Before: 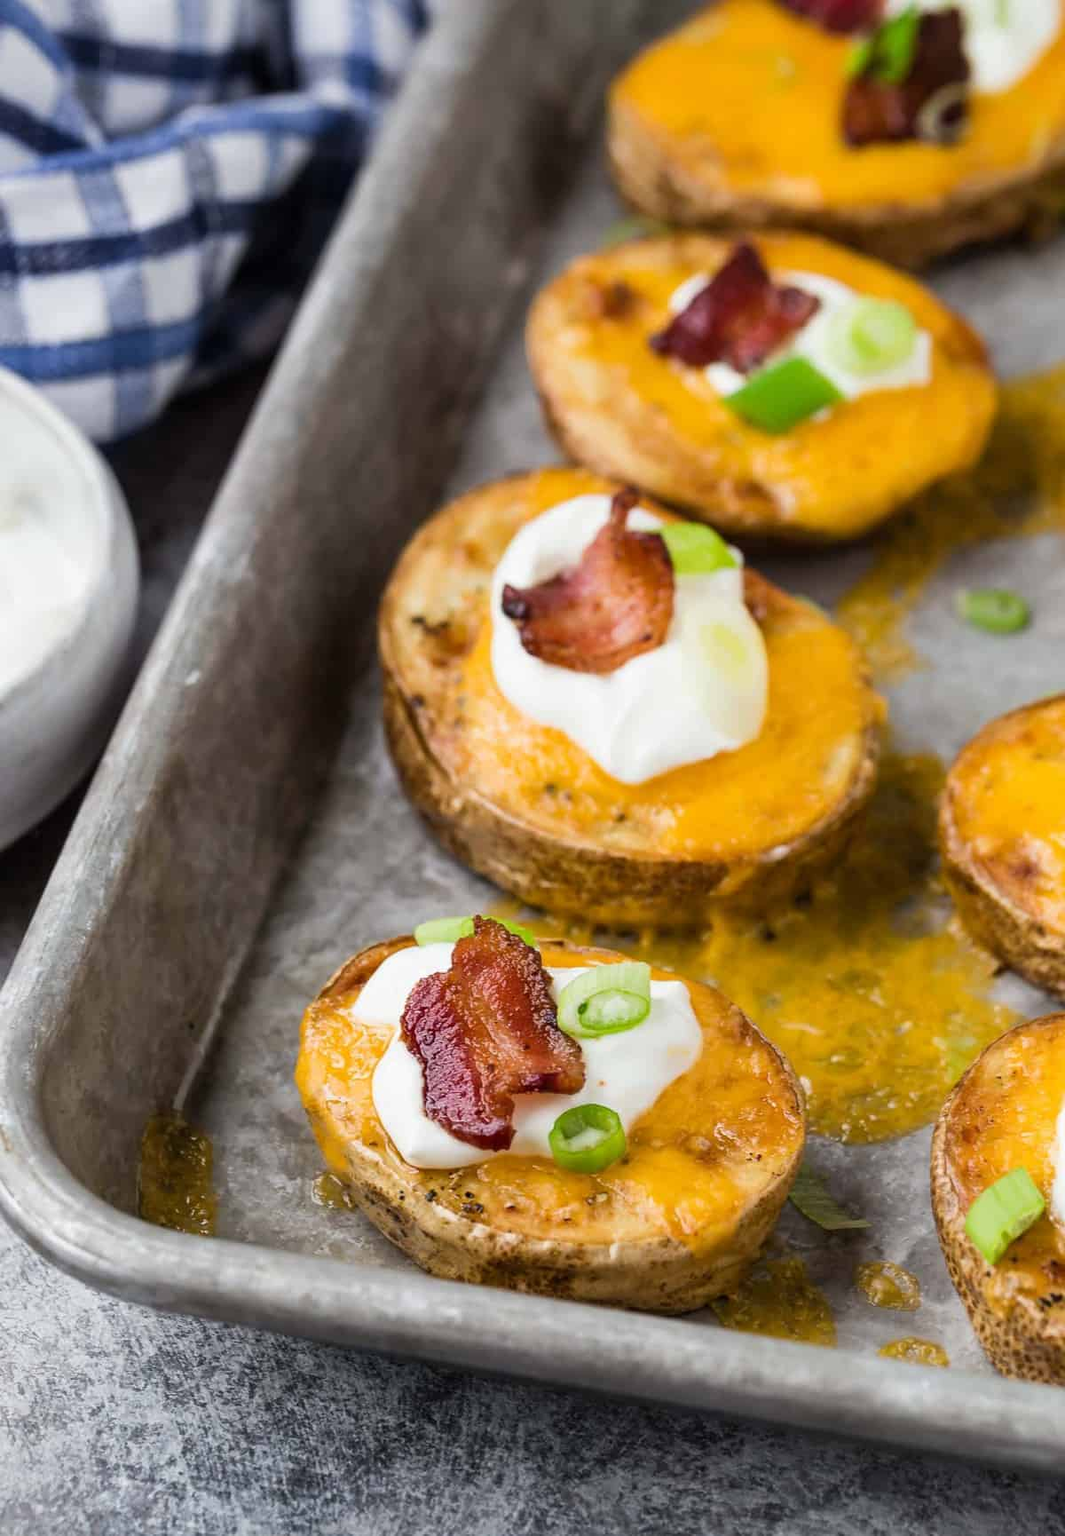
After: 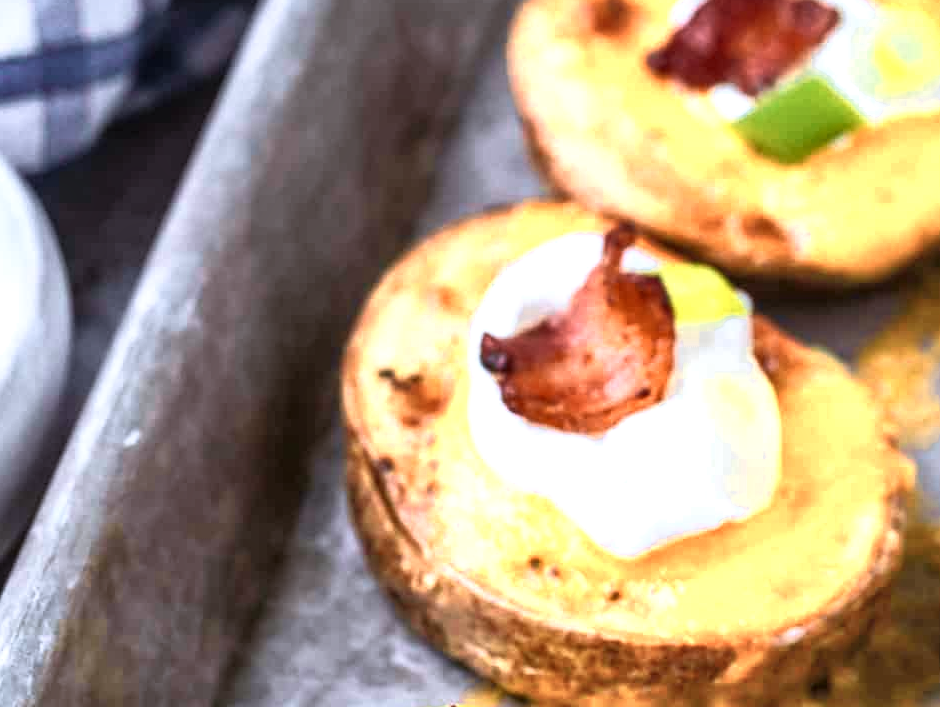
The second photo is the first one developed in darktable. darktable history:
color calibration: illuminant as shot in camera, x 0.365, y 0.379, temperature 4427.03 K
local contrast: detail 130%
crop: left 7.164%, top 18.799%, right 14.452%, bottom 40.324%
exposure: exposure 0.298 EV, compensate highlight preservation false
color zones: curves: ch0 [(0.018, 0.548) (0.224, 0.64) (0.425, 0.447) (0.675, 0.575) (0.732, 0.579)]; ch1 [(0.066, 0.487) (0.25, 0.5) (0.404, 0.43) (0.75, 0.421) (0.956, 0.421)]; ch2 [(0.044, 0.561) (0.215, 0.465) (0.399, 0.544) (0.465, 0.548) (0.614, 0.447) (0.724, 0.43) (0.882, 0.623) (0.956, 0.632)]
shadows and highlights: low approximation 0.01, soften with gaussian
tone curve: curves: ch0 [(0, 0.024) (0.119, 0.146) (0.474, 0.485) (0.718, 0.739) (0.817, 0.839) (1, 0.998)]; ch1 [(0, 0) (0.377, 0.416) (0.439, 0.451) (0.477, 0.485) (0.501, 0.503) (0.538, 0.544) (0.58, 0.613) (0.664, 0.7) (0.783, 0.804) (1, 1)]; ch2 [(0, 0) (0.38, 0.405) (0.463, 0.456) (0.498, 0.497) (0.524, 0.535) (0.578, 0.576) (0.648, 0.665) (1, 1)], color space Lab, independent channels, preserve colors none
velvia: on, module defaults
